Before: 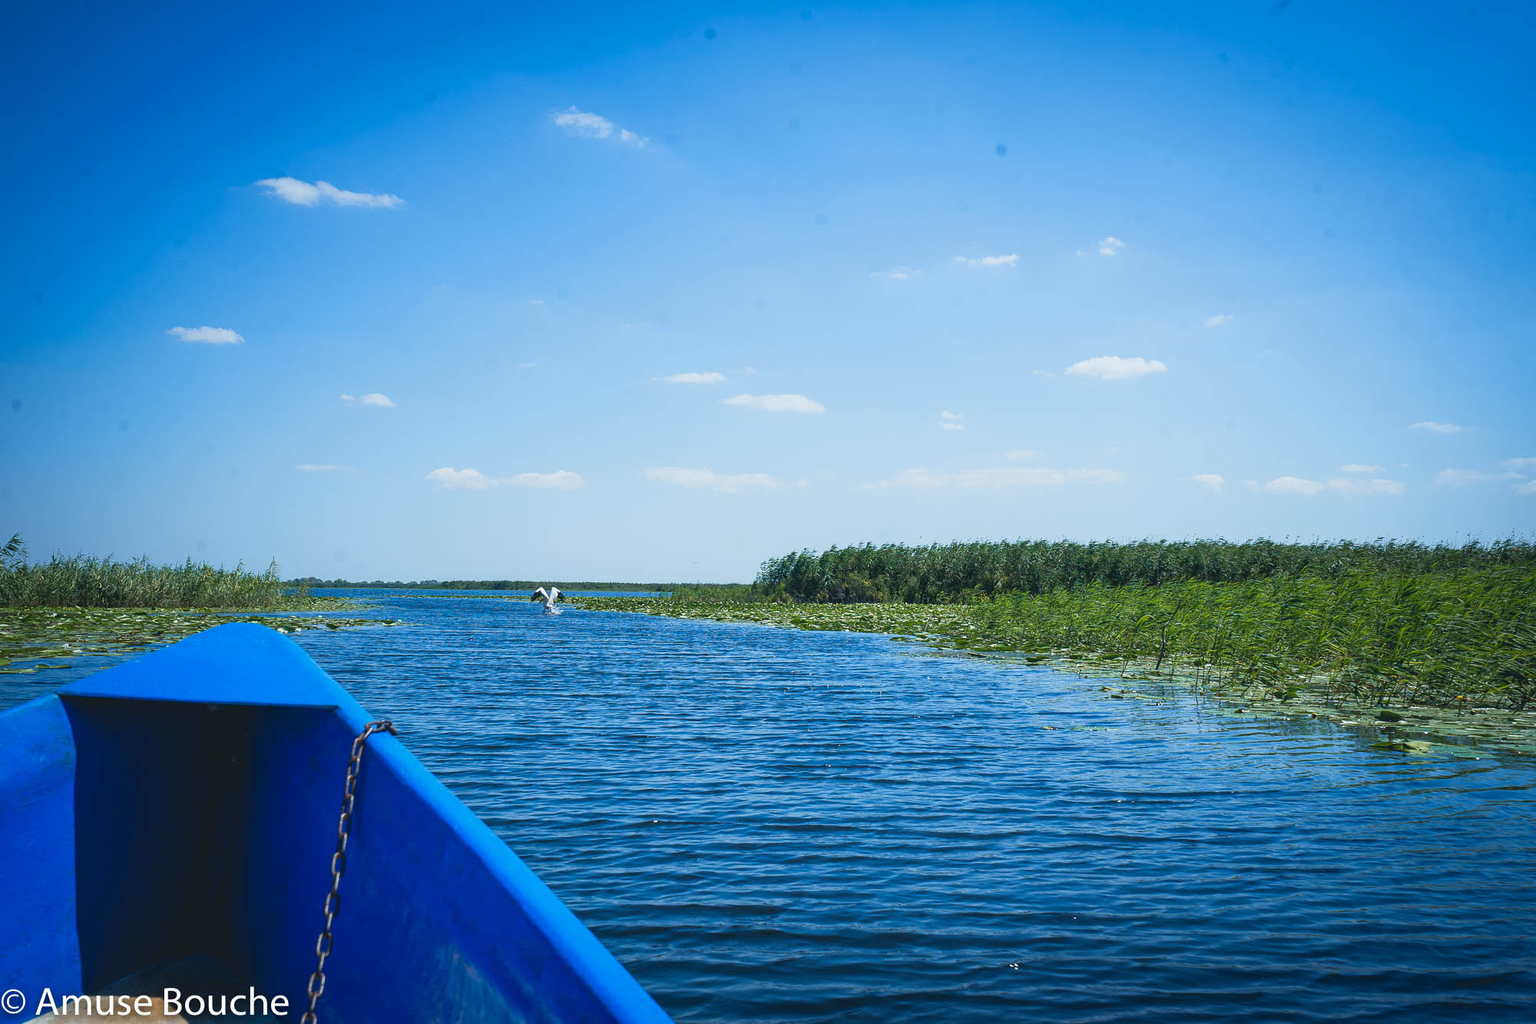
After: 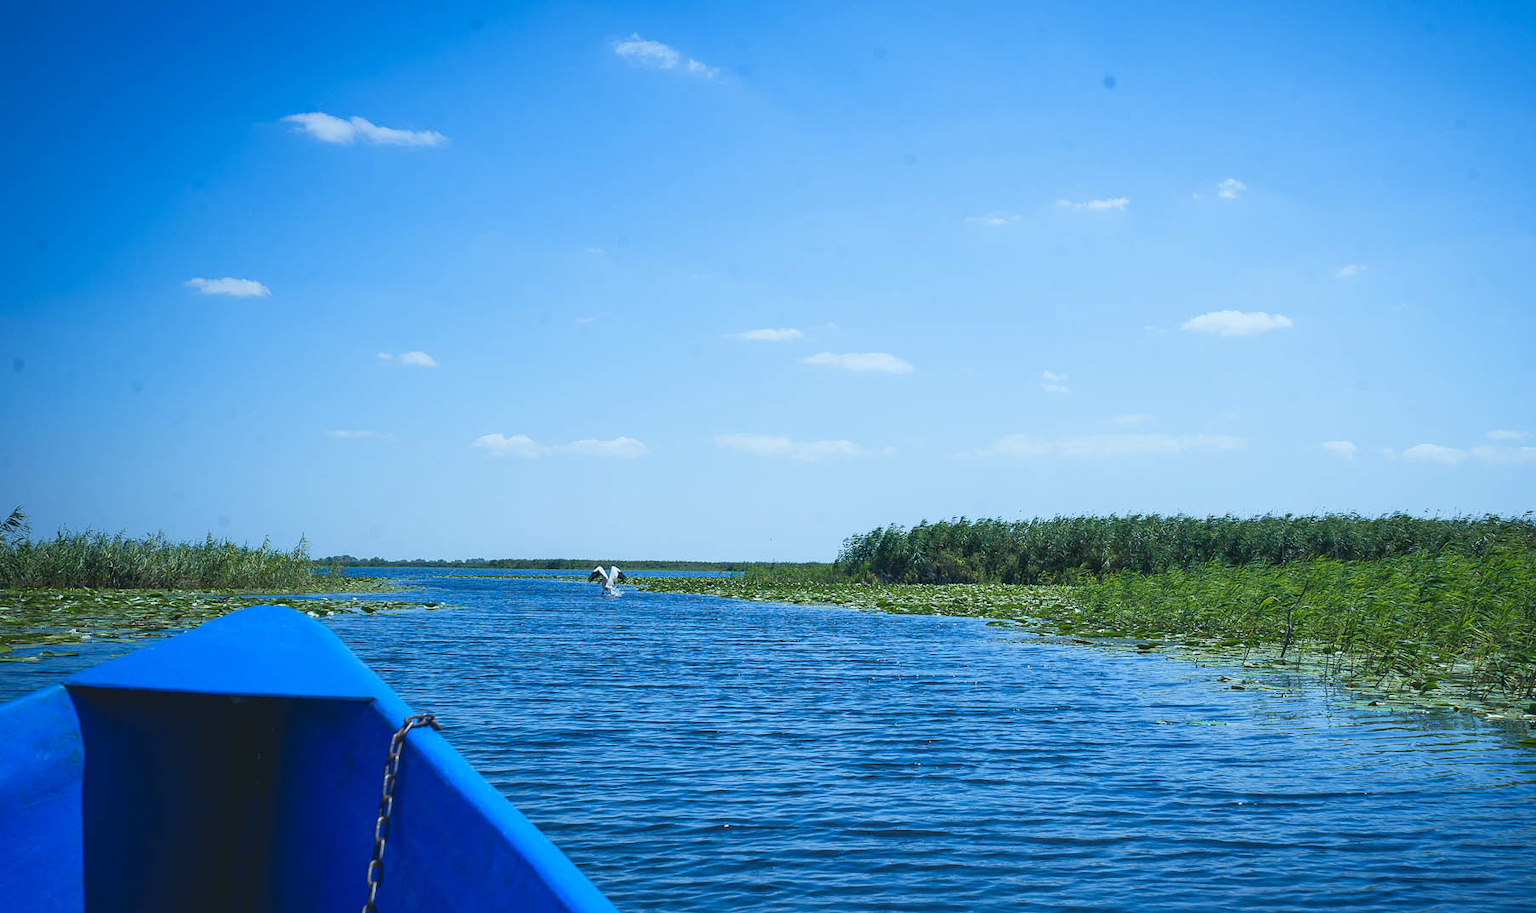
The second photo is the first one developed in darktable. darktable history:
crop: top 7.49%, right 9.717%, bottom 11.943%
white balance: red 0.925, blue 1.046
